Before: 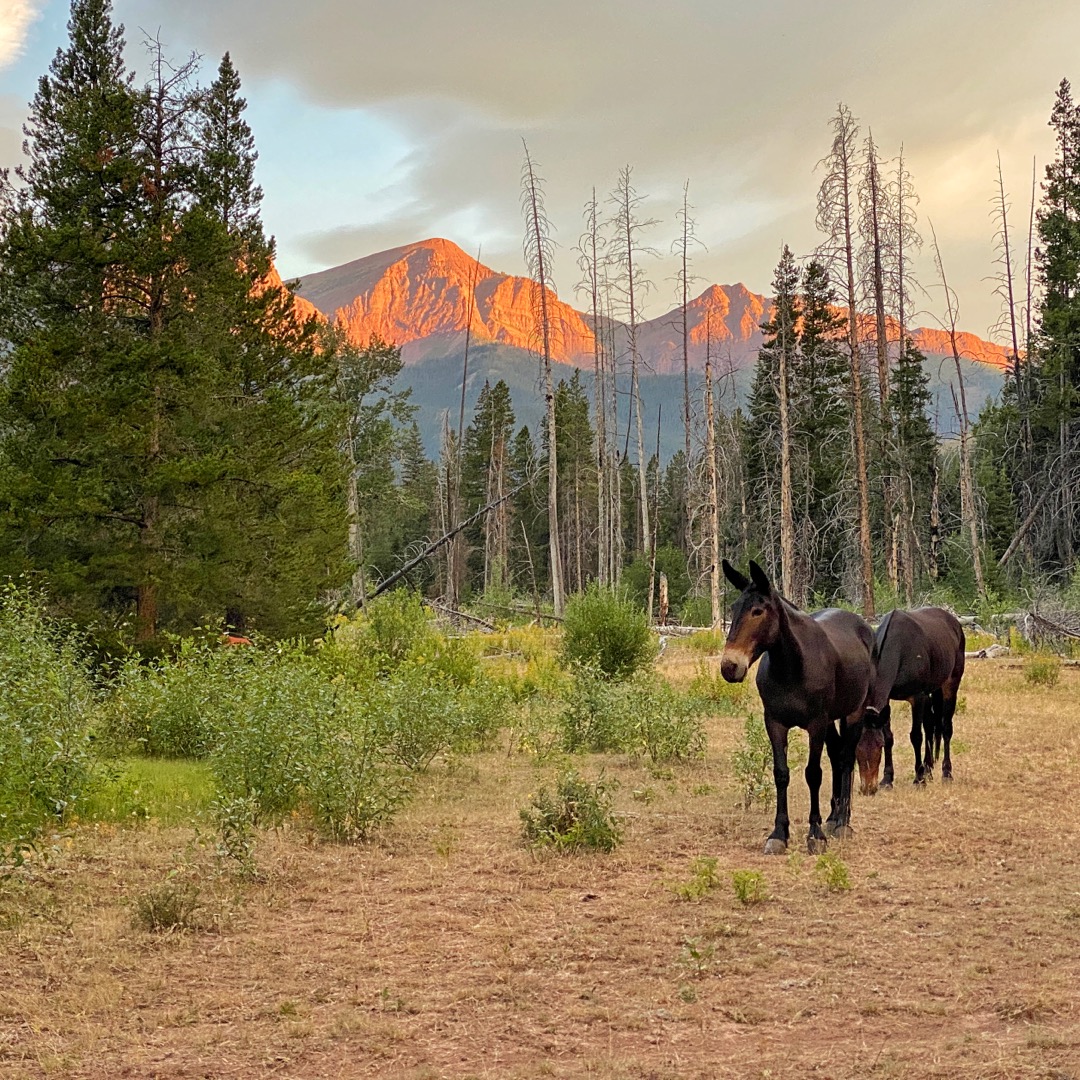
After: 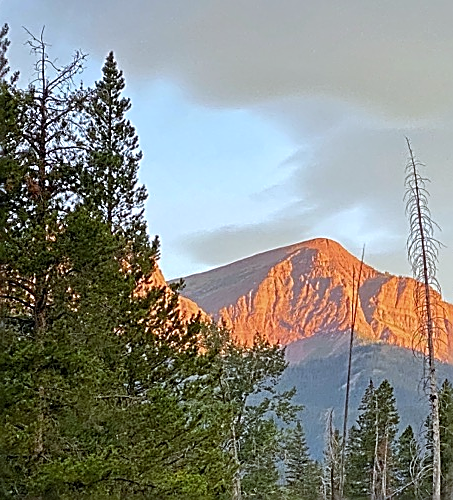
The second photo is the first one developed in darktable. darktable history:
white balance: red 0.931, blue 1.11
crop and rotate: left 10.817%, top 0.062%, right 47.194%, bottom 53.626%
sharpen: amount 0.901
tone equalizer: on, module defaults
